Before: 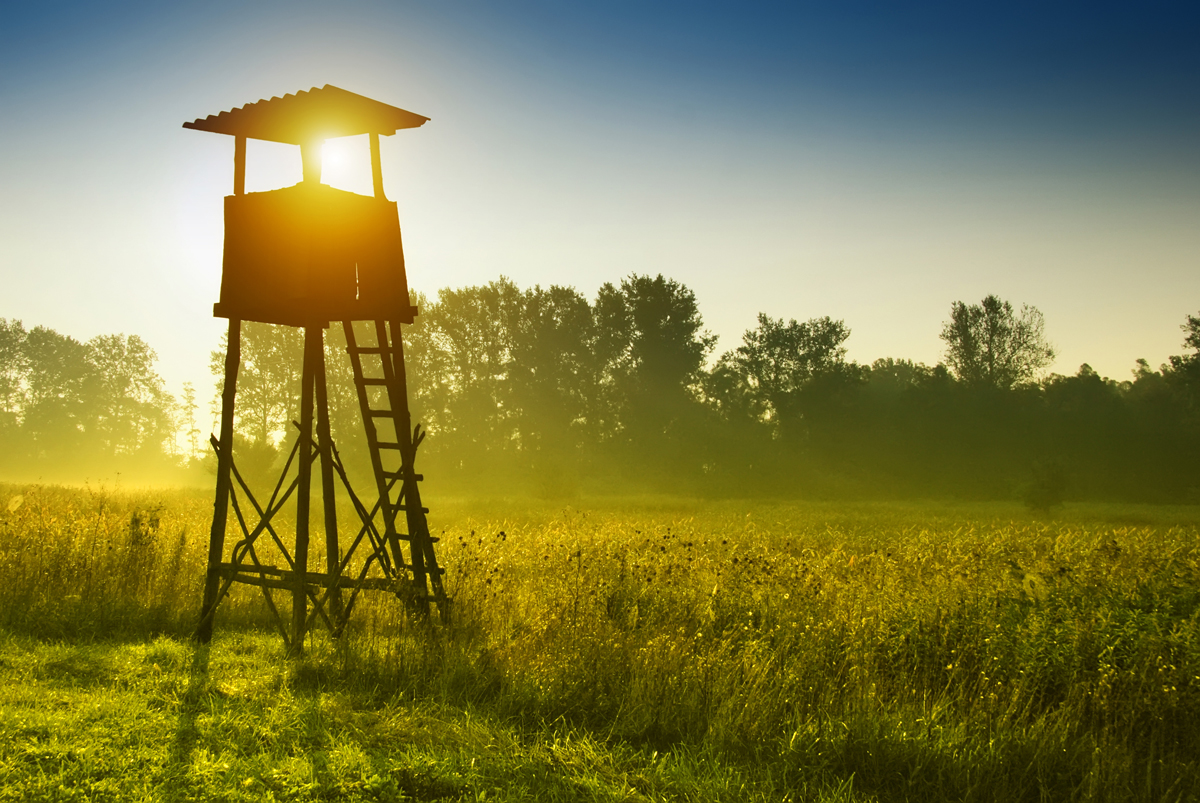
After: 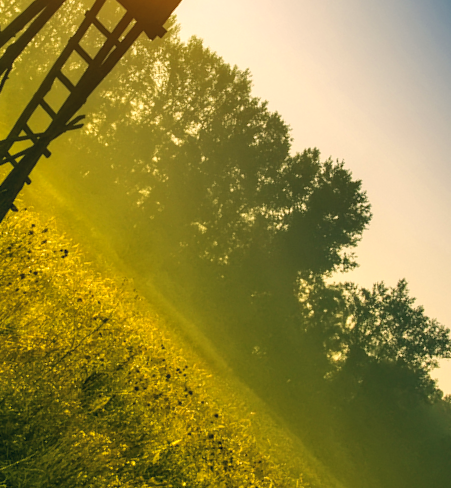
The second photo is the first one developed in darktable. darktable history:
crop and rotate: angle -45.16°, top 16.612%, right 0.936%, bottom 11.675%
color correction: highlights a* 10.36, highlights b* 13.86, shadows a* -9.8, shadows b* -14.82
local contrast: detail 130%
